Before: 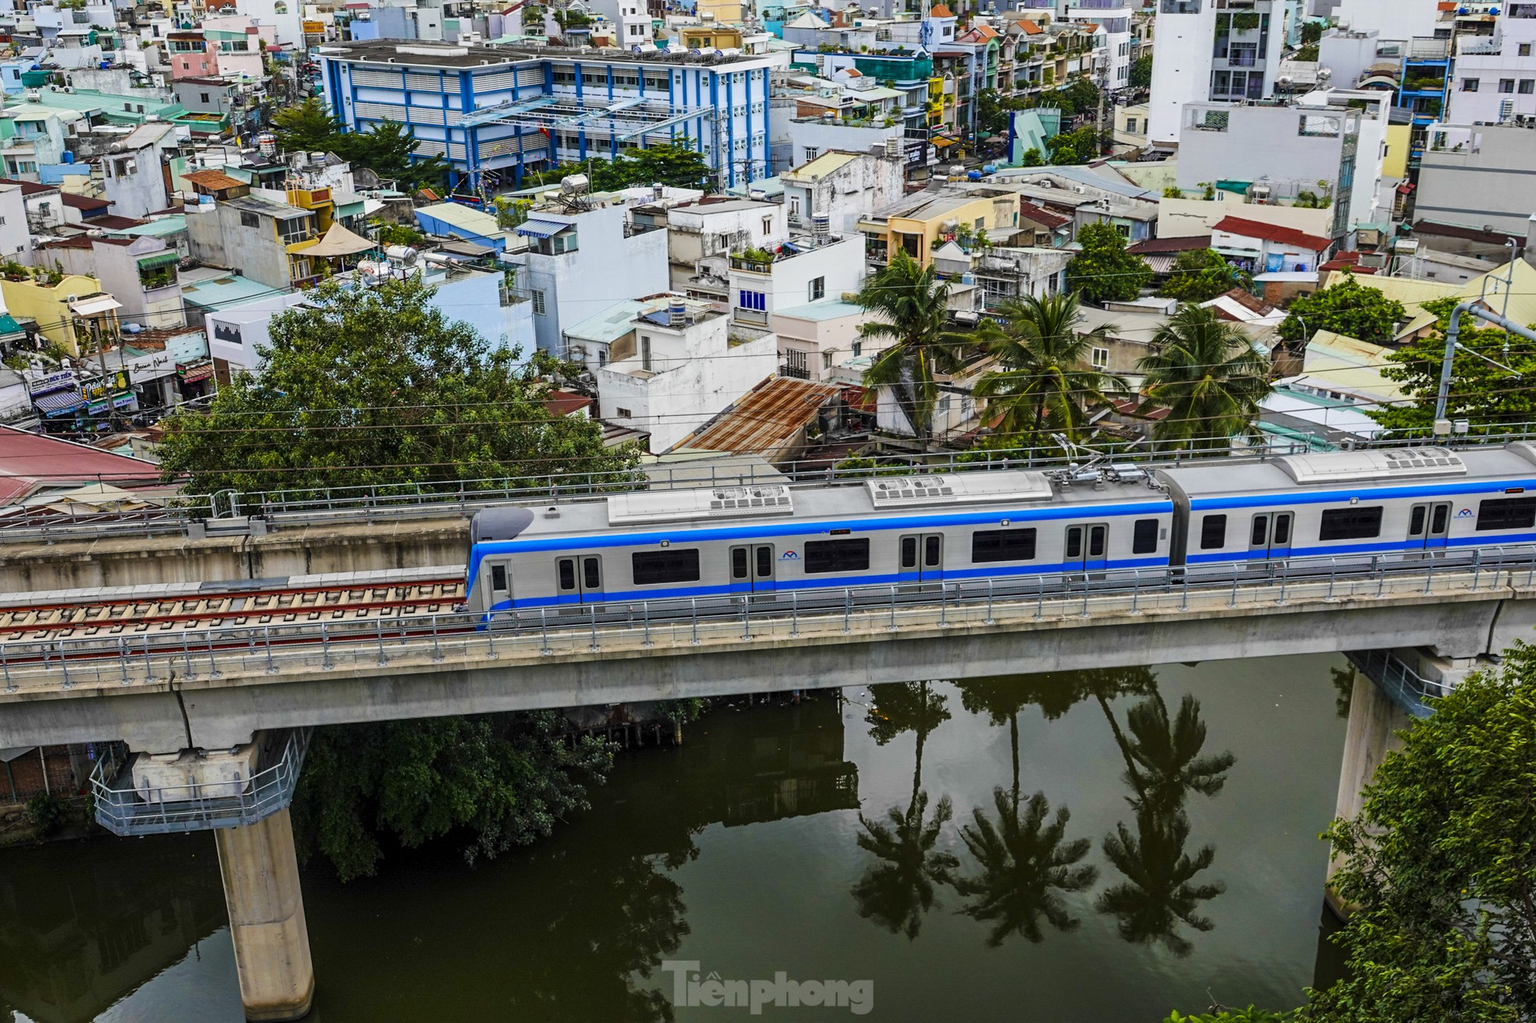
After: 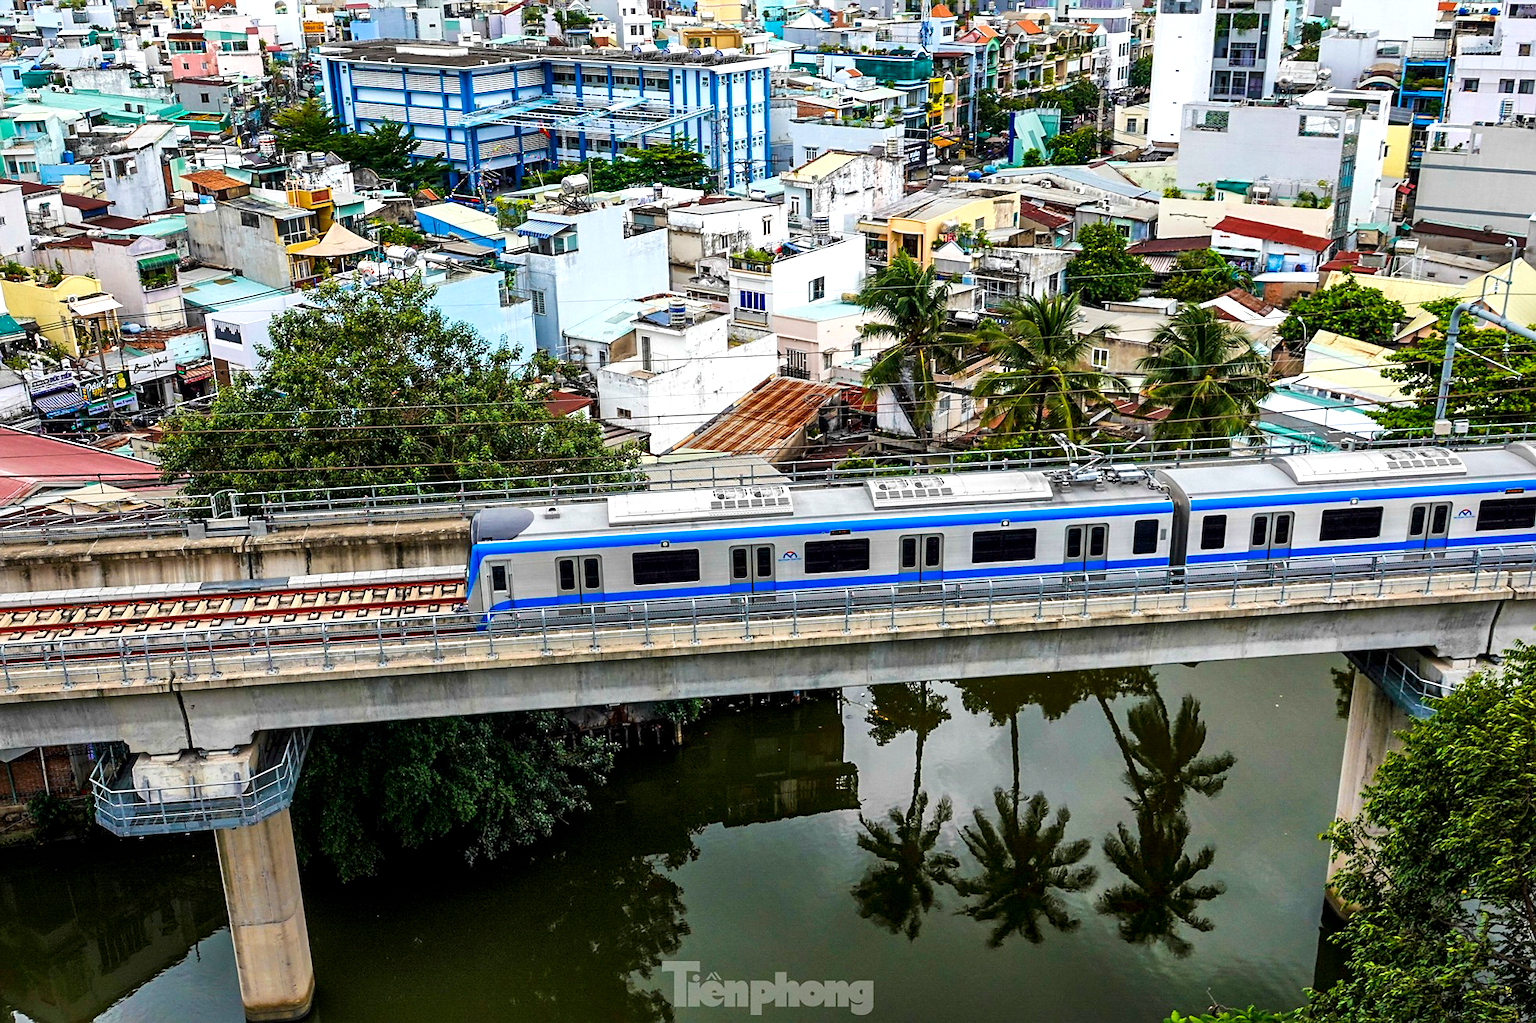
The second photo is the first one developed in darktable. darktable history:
local contrast: mode bilateral grid, contrast 20, coarseness 100, detail 150%, midtone range 0.2
exposure: black level correction 0.001, exposure 0.5 EV, compensate exposure bias true, compensate highlight preservation false
sharpen: radius 1.559, amount 0.373, threshold 1.271
white balance: emerald 1
